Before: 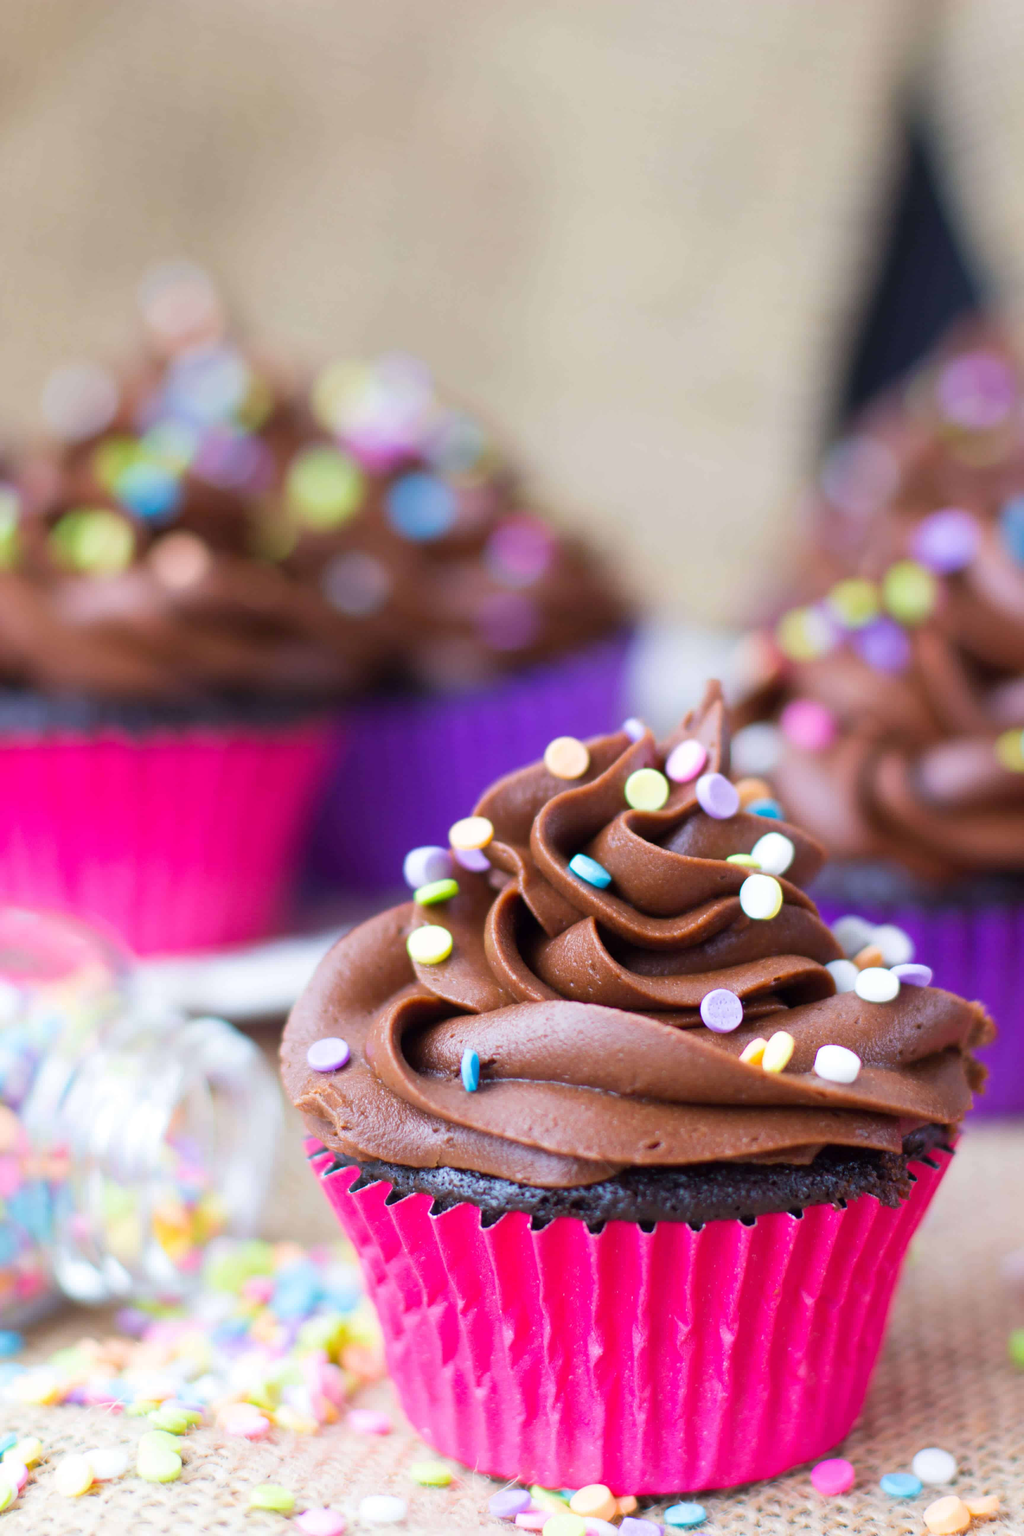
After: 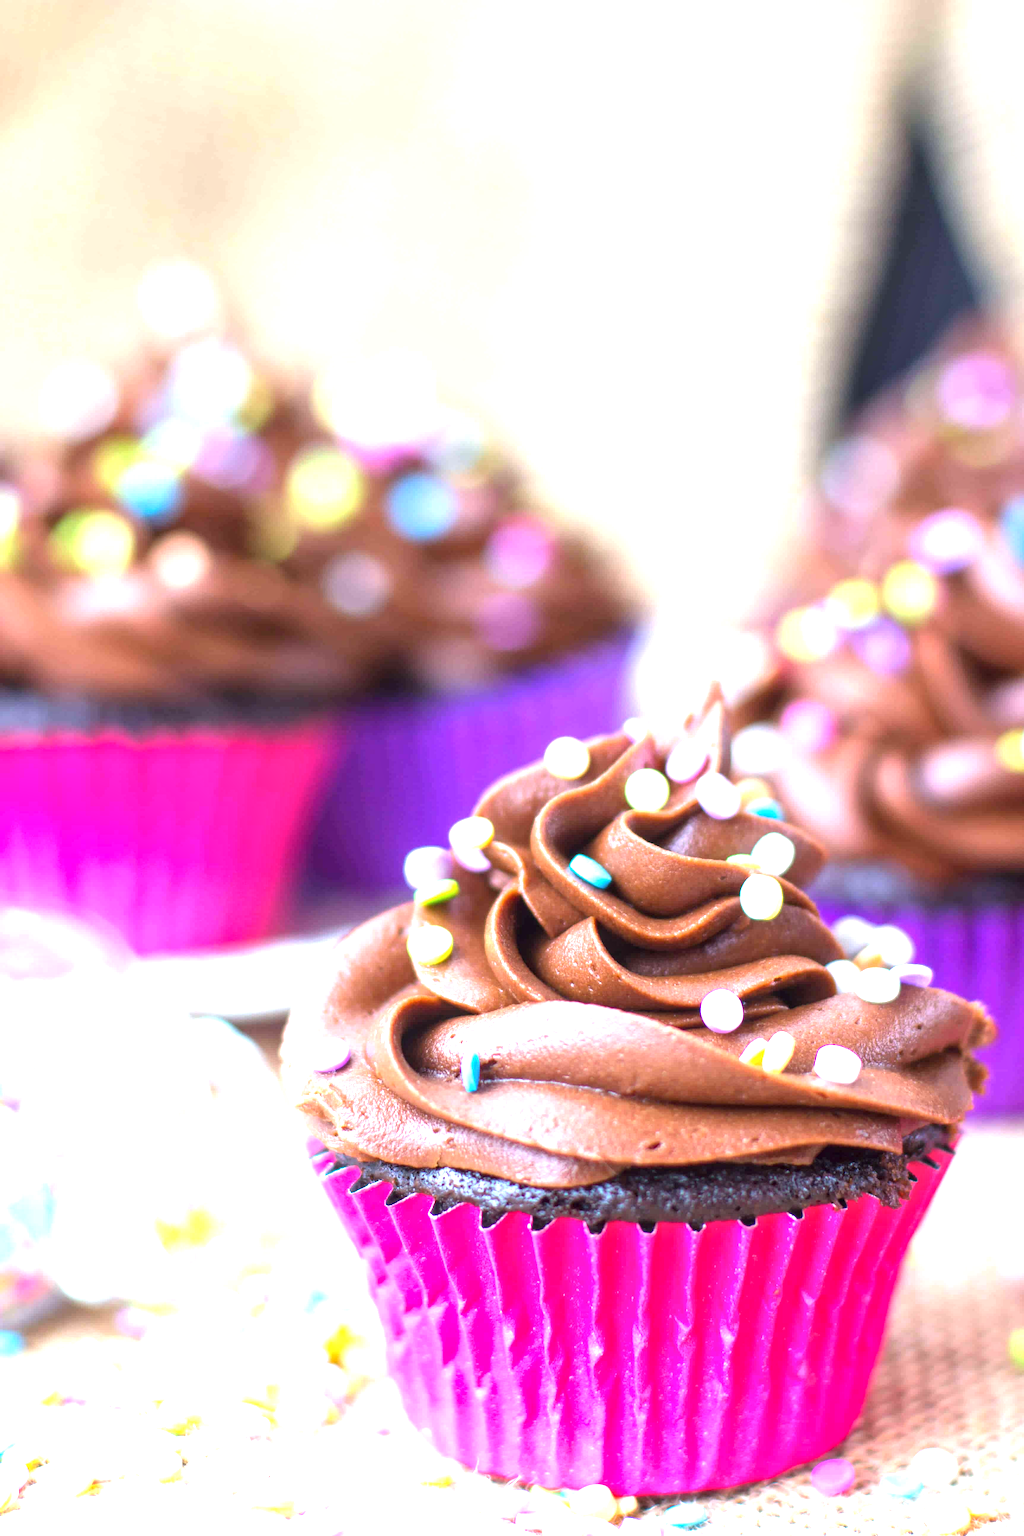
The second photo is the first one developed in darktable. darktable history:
exposure: black level correction 0, exposure 1.294 EV, compensate exposure bias true, compensate highlight preservation false
local contrast: on, module defaults
